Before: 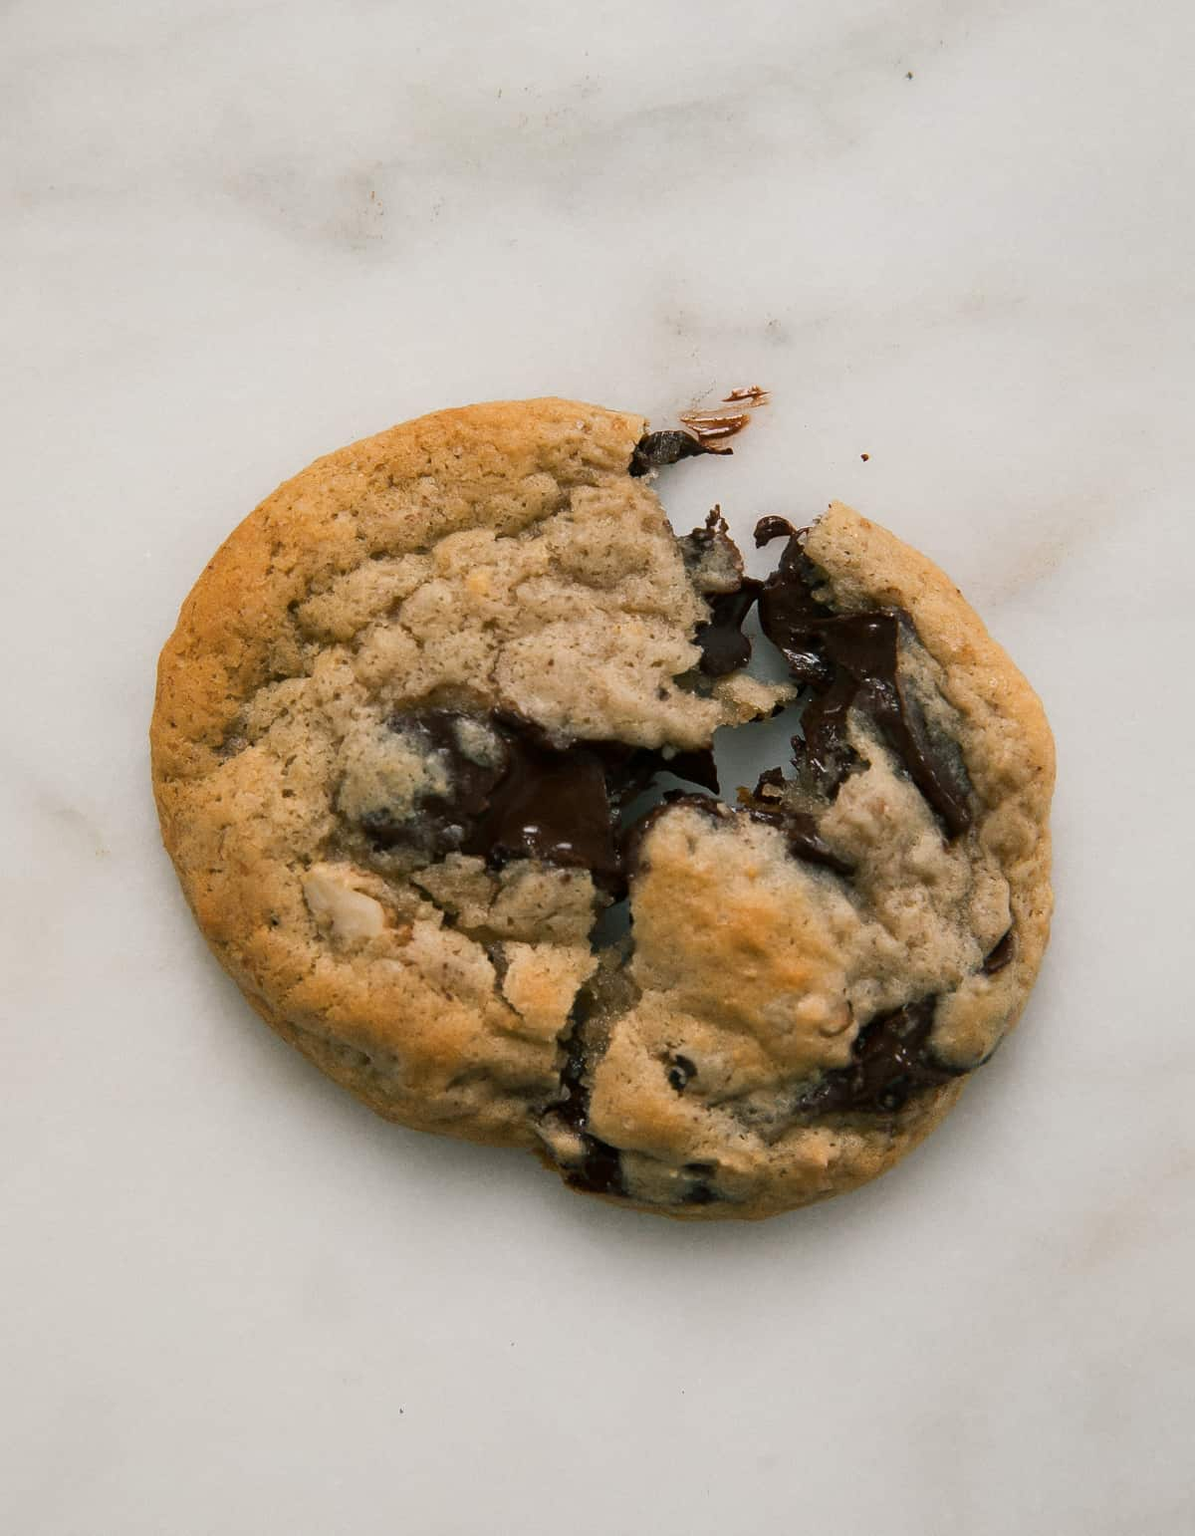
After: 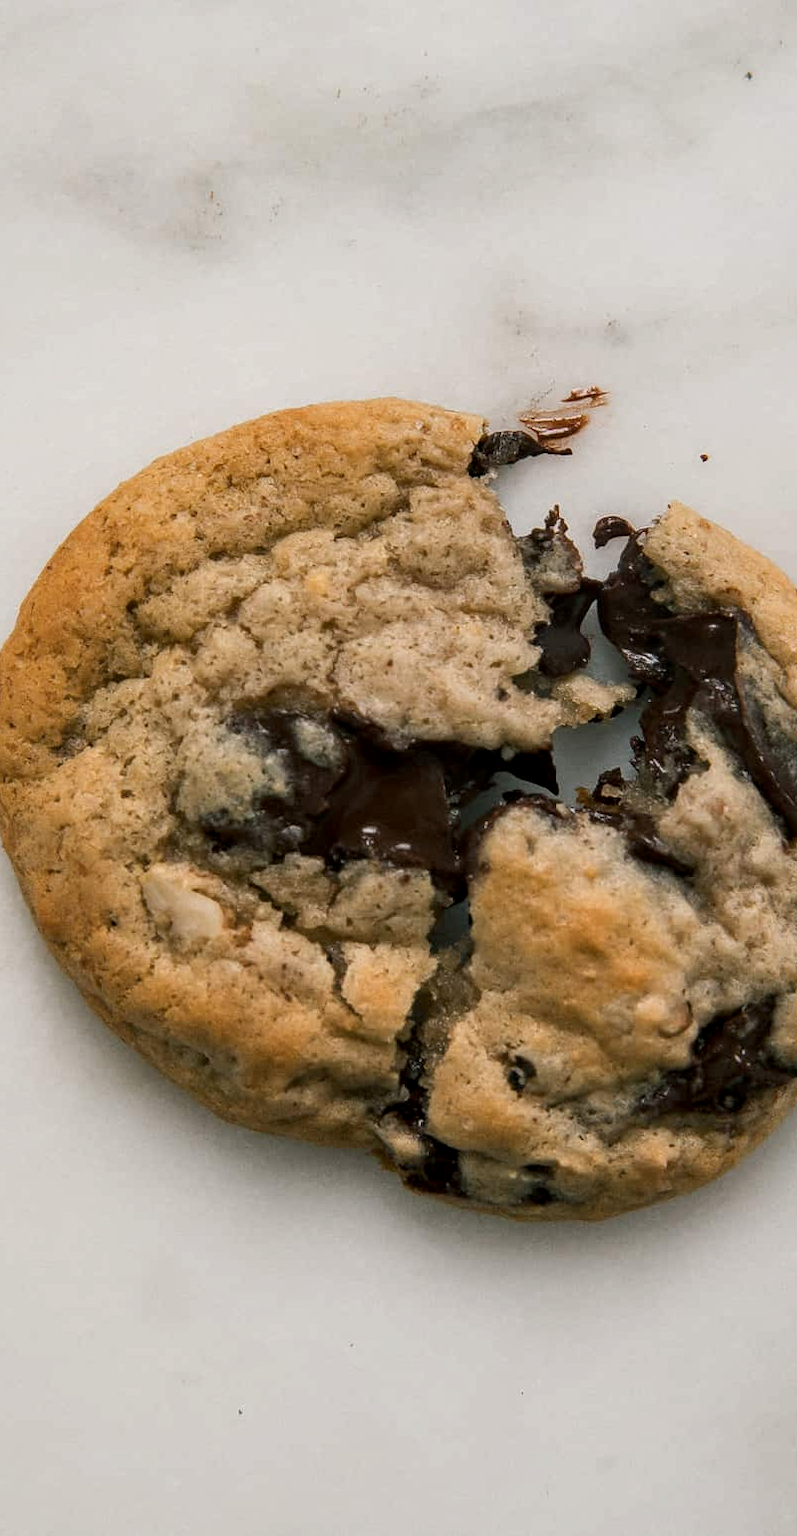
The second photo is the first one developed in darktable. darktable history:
contrast brightness saturation: saturation -0.05
local contrast: on, module defaults
crop and rotate: left 13.537%, right 19.796%
